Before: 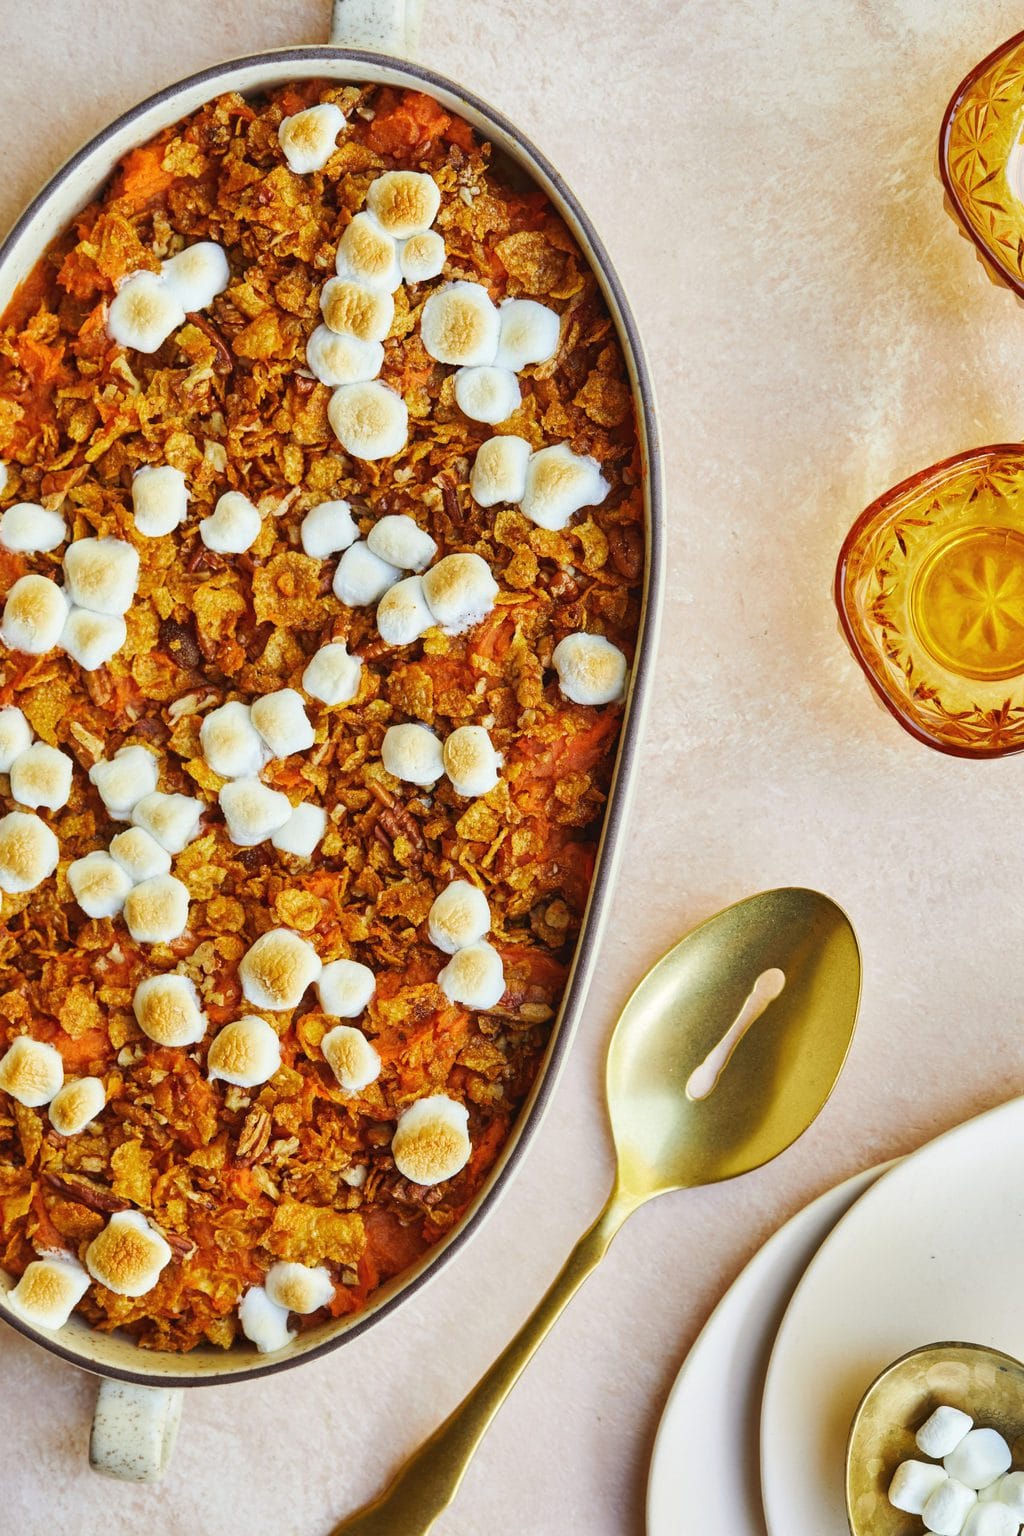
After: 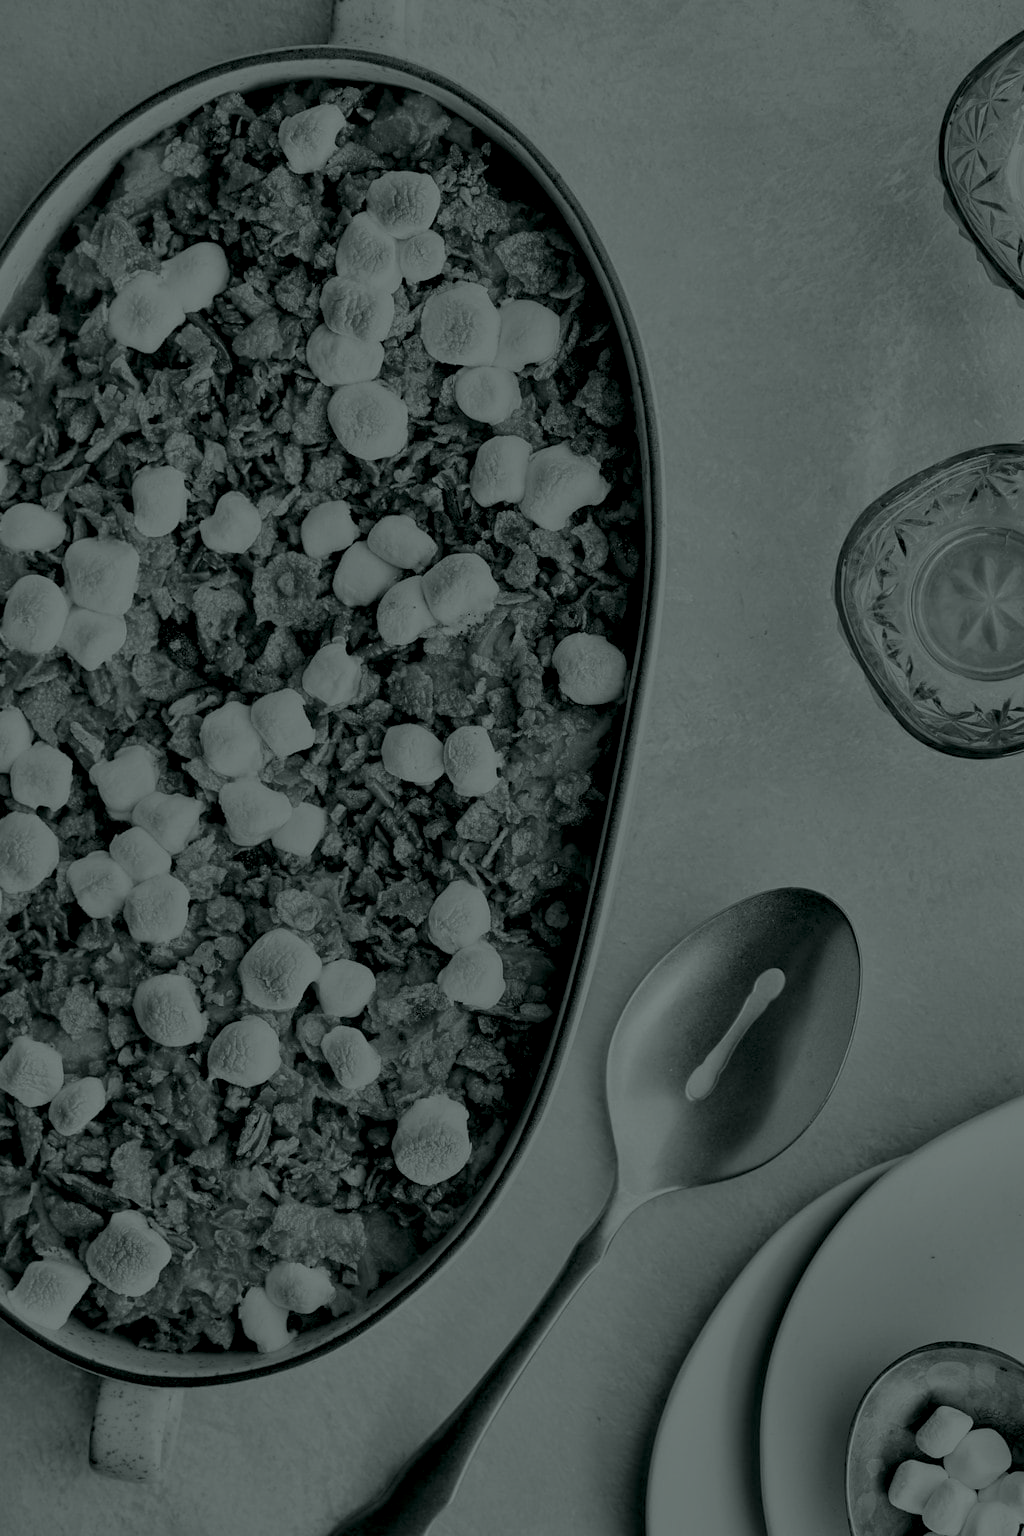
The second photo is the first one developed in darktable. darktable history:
colorize: hue 90°, saturation 19%, lightness 1.59%, version 1
white balance: red 1.467, blue 0.684
exposure: black level correction 0.04, exposure 0.5 EV, compensate highlight preservation false
